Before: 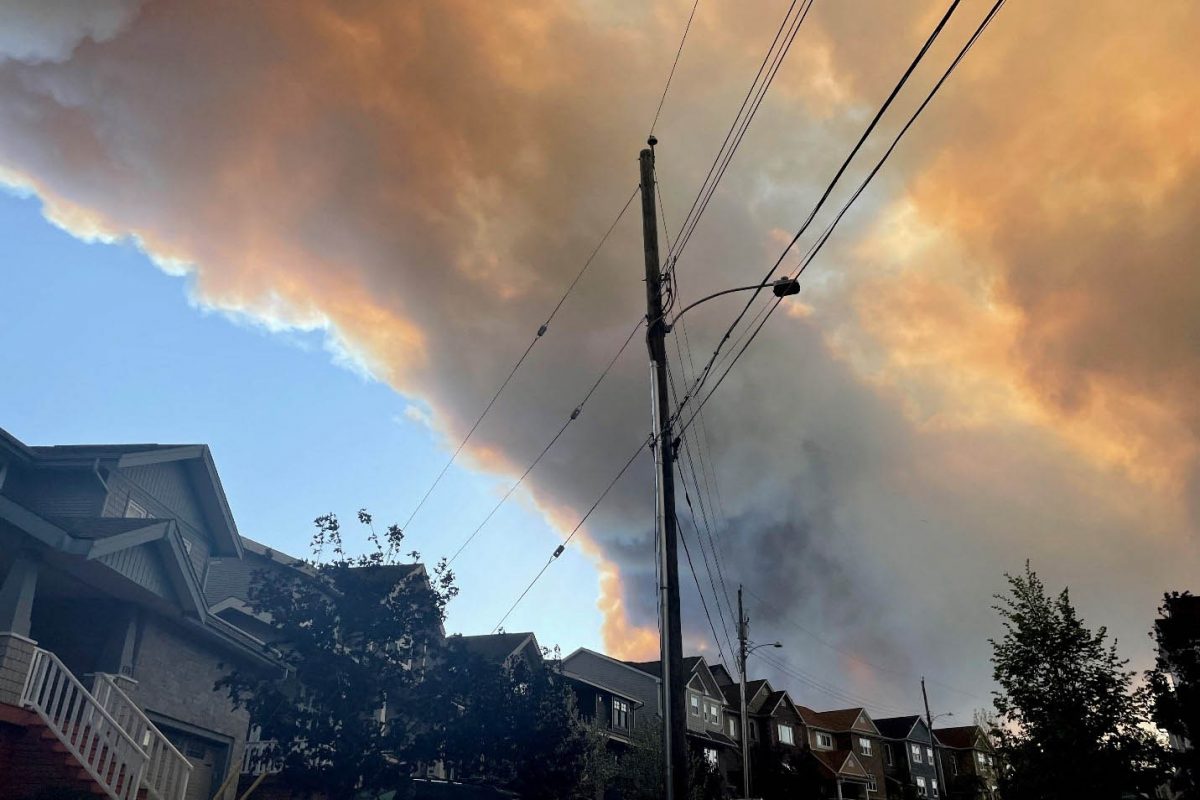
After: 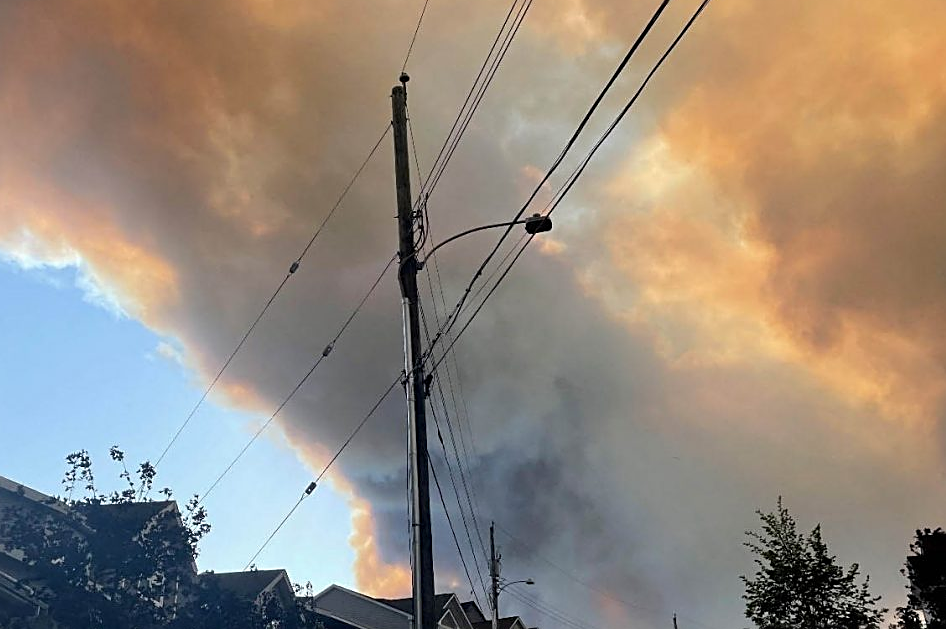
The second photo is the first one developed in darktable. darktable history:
sharpen: on, module defaults
crop and rotate: left 20.74%, top 7.912%, right 0.375%, bottom 13.378%
